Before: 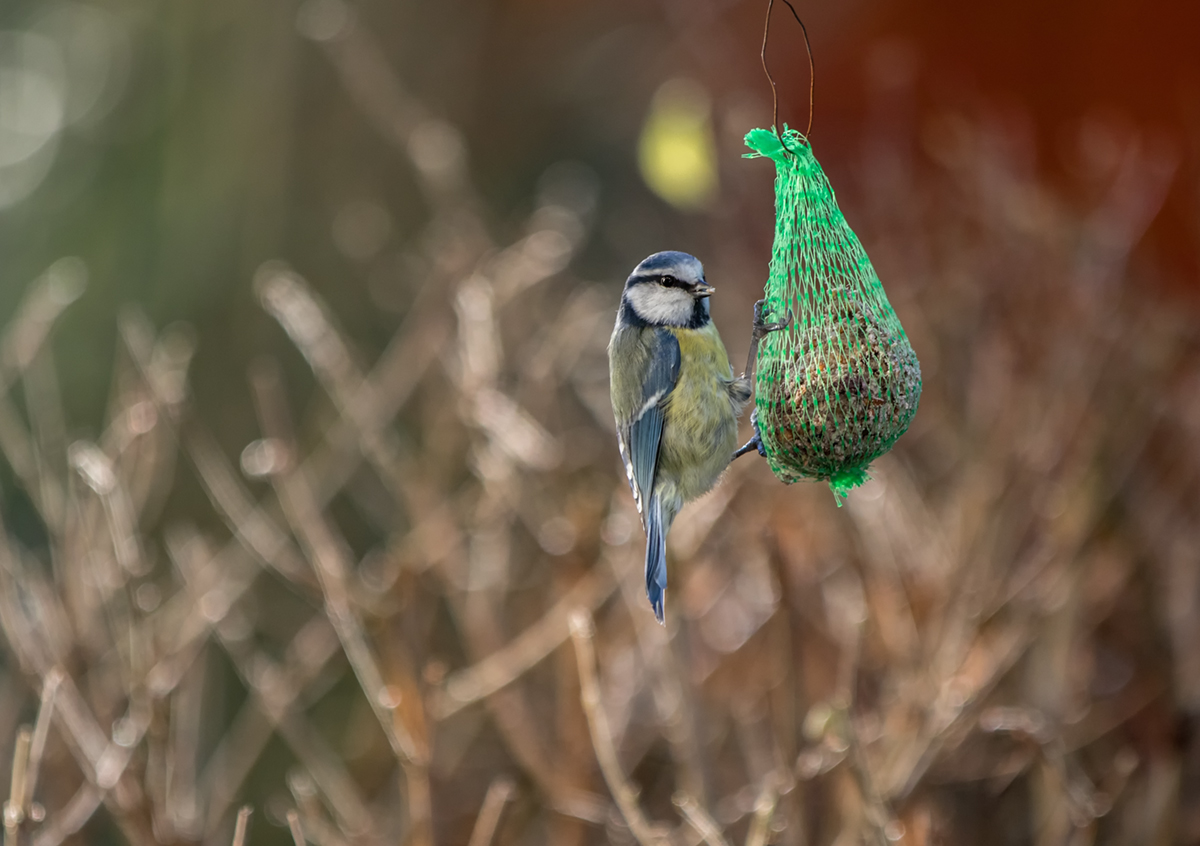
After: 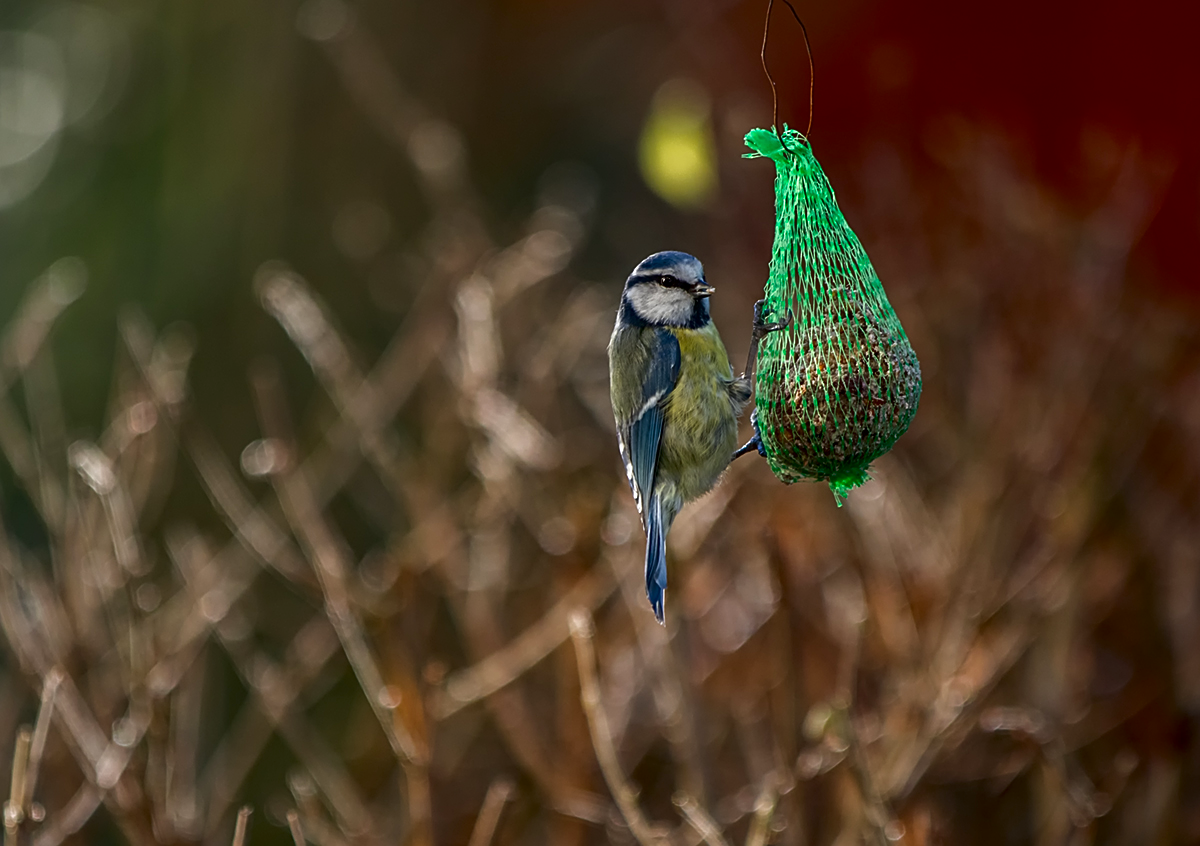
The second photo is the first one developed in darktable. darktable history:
sharpen: on, module defaults
contrast brightness saturation: brightness -0.249, saturation 0.199
